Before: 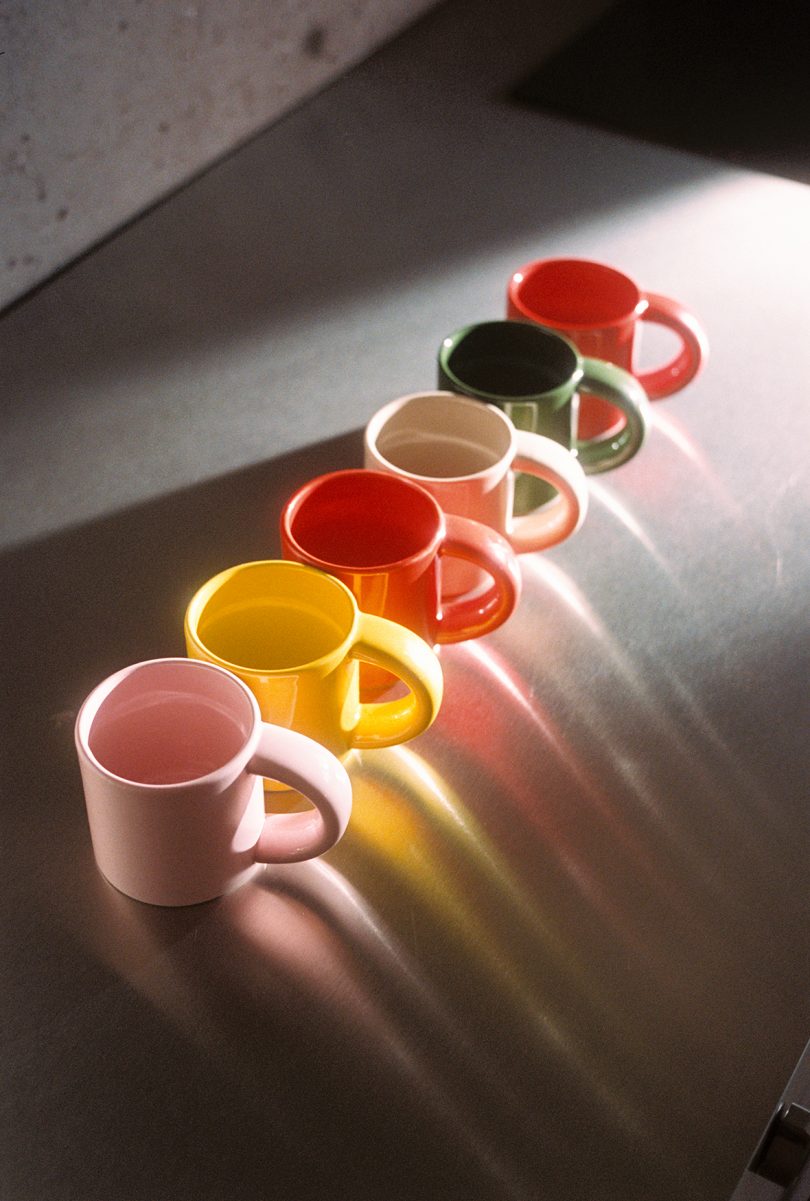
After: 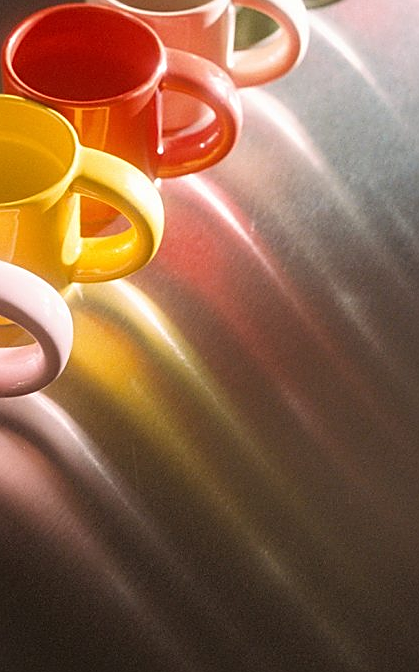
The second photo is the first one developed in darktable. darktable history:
crop: left 34.479%, top 38.822%, right 13.718%, bottom 5.172%
sharpen: on, module defaults
